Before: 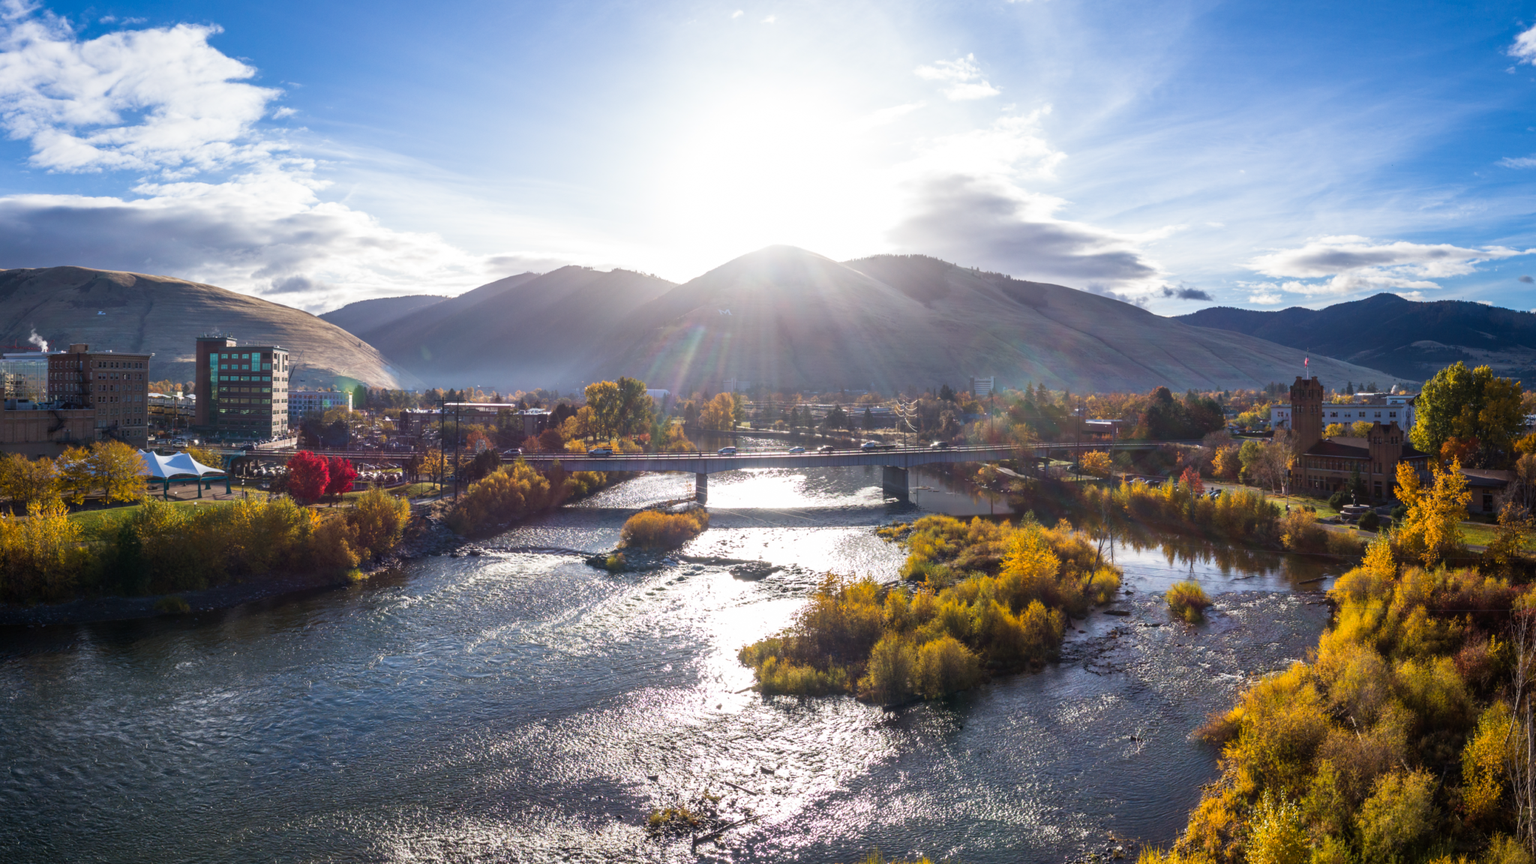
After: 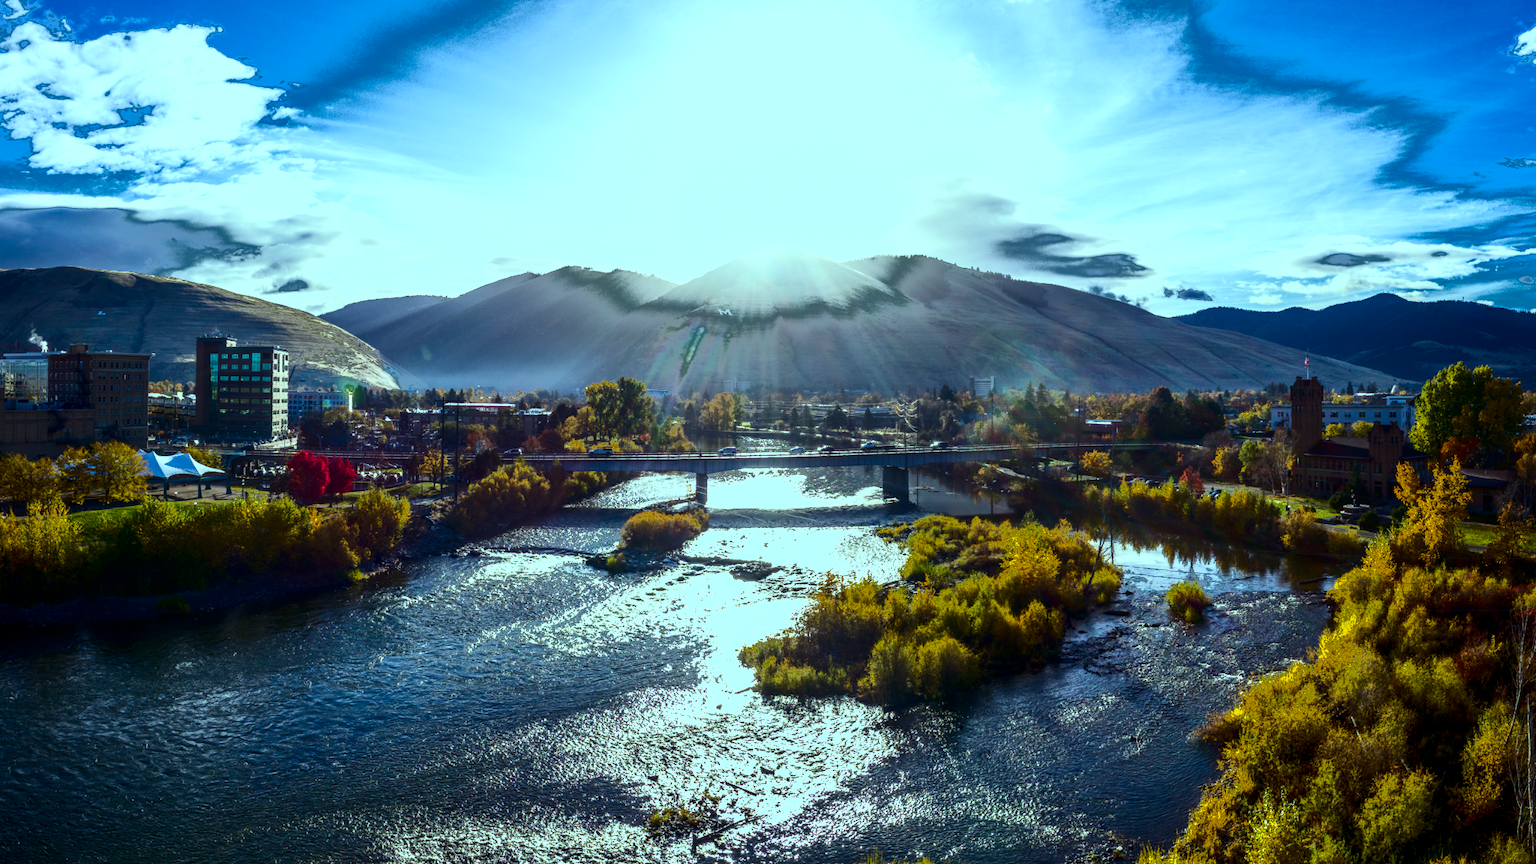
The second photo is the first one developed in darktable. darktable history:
color balance: mode lift, gamma, gain (sRGB), lift [0.997, 0.979, 1.021, 1.011], gamma [1, 1.084, 0.916, 0.998], gain [1, 0.87, 1.13, 1.101], contrast 4.55%, contrast fulcrum 38.24%, output saturation 104.09%
local contrast: on, module defaults
contrast brightness saturation: contrast 0.22, brightness -0.19, saturation 0.24
fill light: exposure -0.73 EV, center 0.69, width 2.2
